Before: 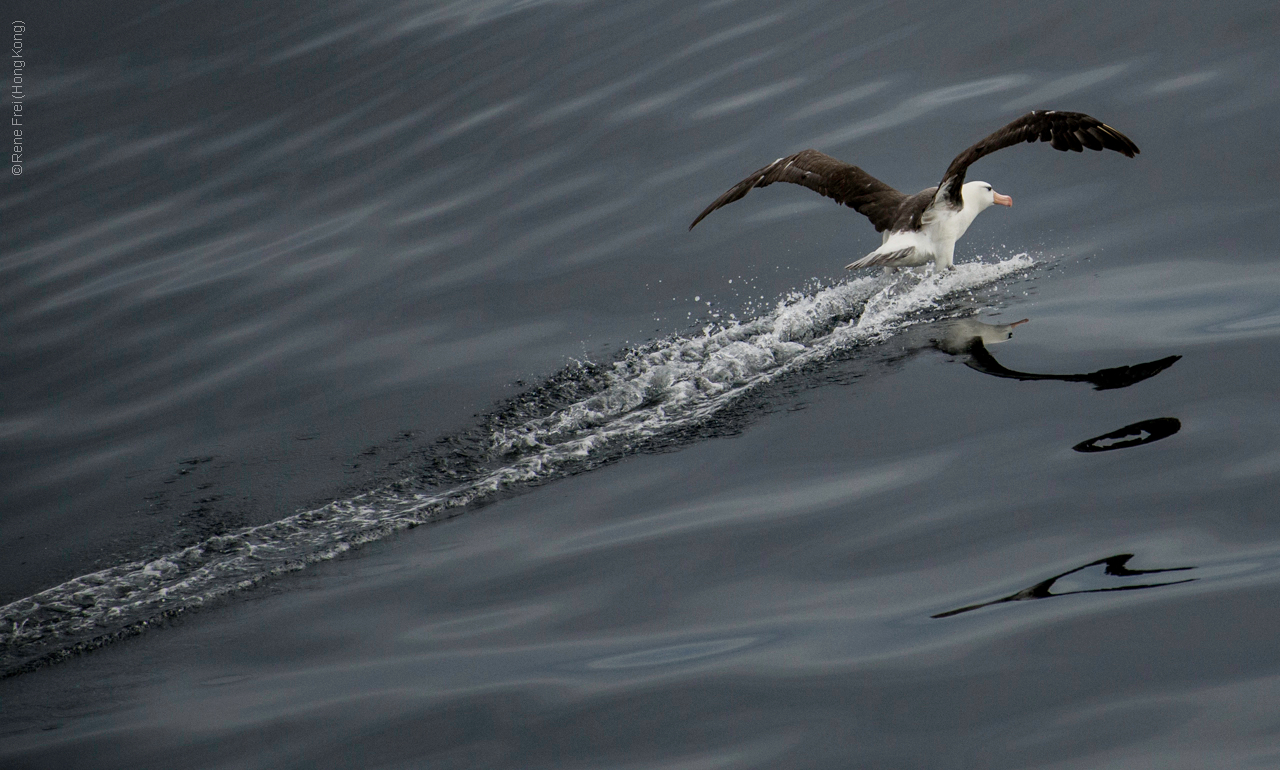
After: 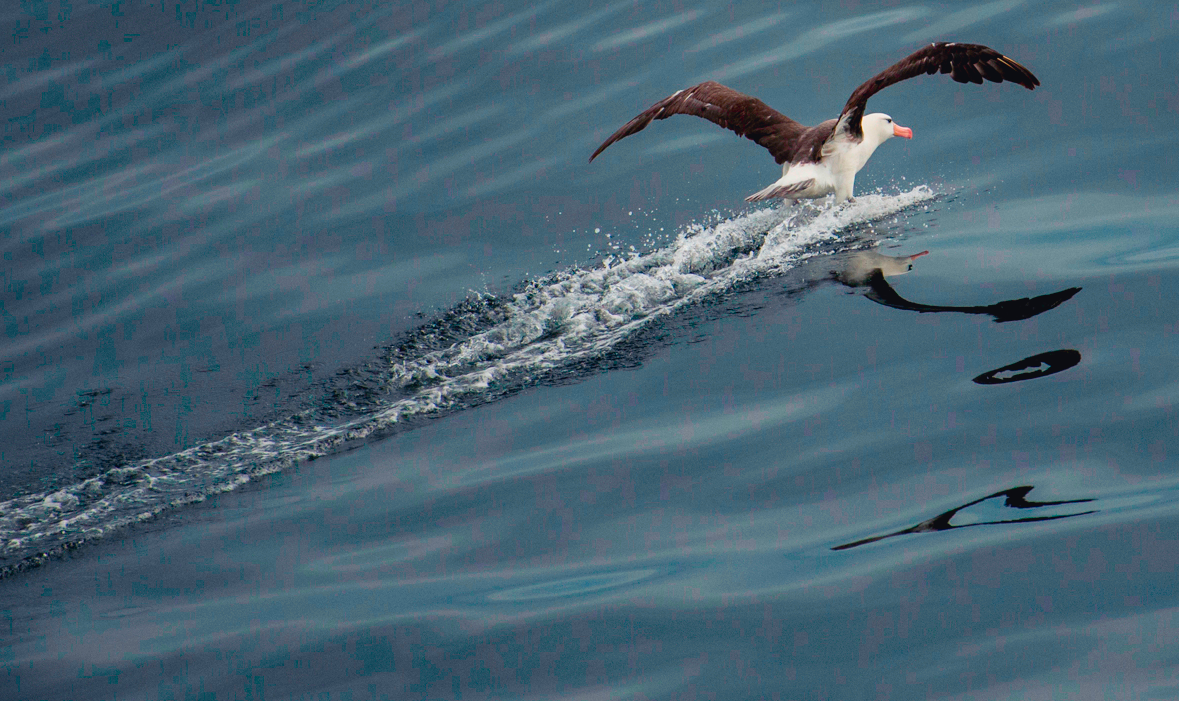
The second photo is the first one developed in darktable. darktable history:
crop and rotate: left 7.884%, top 8.91%
color balance rgb: shadows lift › luminance -21.799%, shadows lift › chroma 6.511%, shadows lift › hue 270.41°, global offset › luminance 0.485%, global offset › hue 58.47°, perceptual saturation grading › global saturation 25.493%, global vibrance 20%
shadows and highlights: shadows 3.47, highlights -16.66, soften with gaussian
